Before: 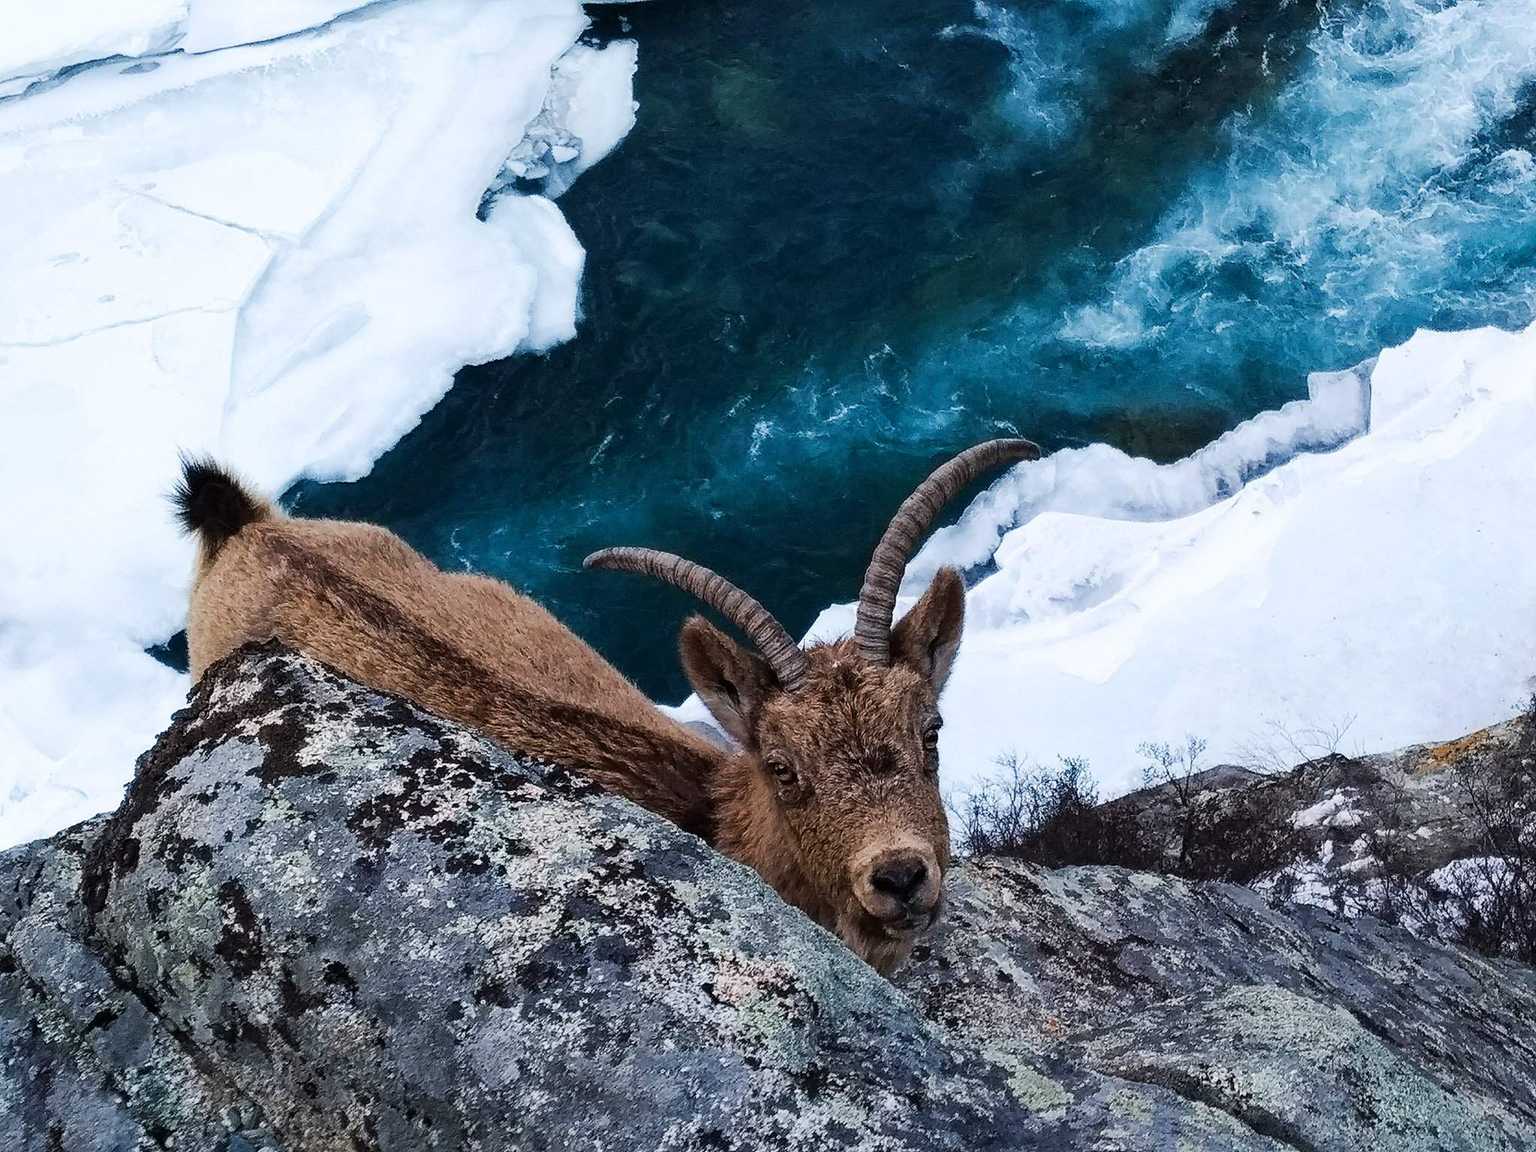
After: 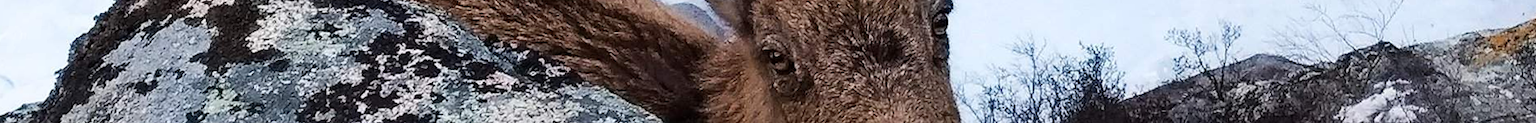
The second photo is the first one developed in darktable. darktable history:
exposure: compensate highlight preservation false
crop and rotate: top 59.084%, bottom 30.916%
rotate and perspective: rotation 0.215°, lens shift (vertical) -0.139, crop left 0.069, crop right 0.939, crop top 0.002, crop bottom 0.996
